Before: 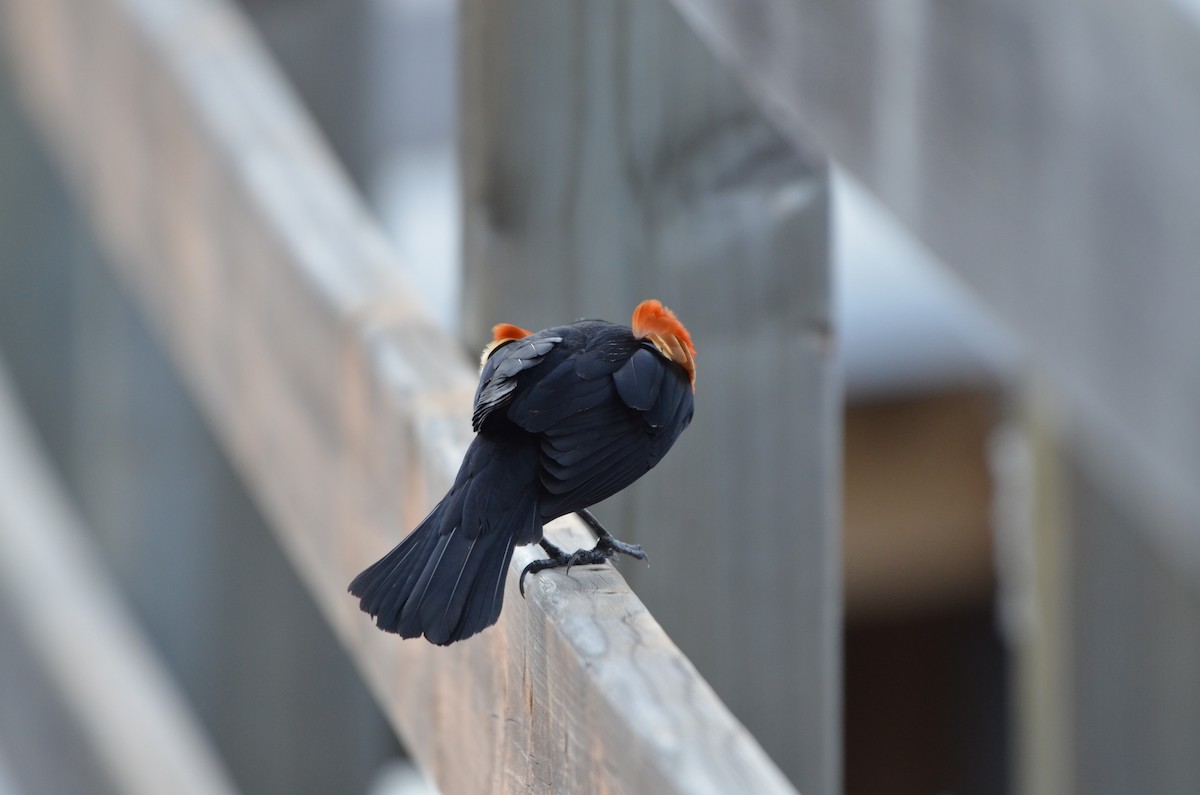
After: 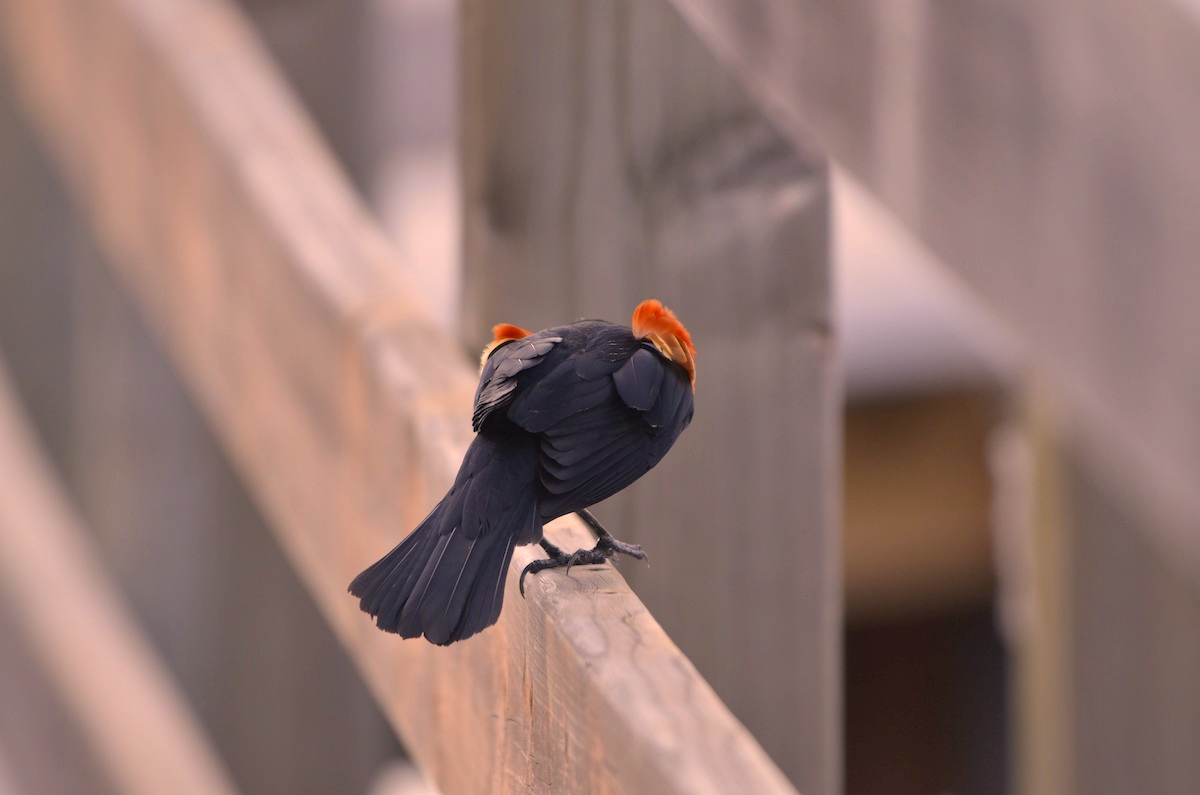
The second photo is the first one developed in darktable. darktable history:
shadows and highlights: on, module defaults
color correction: highlights a* 21.16, highlights b* 19.61
